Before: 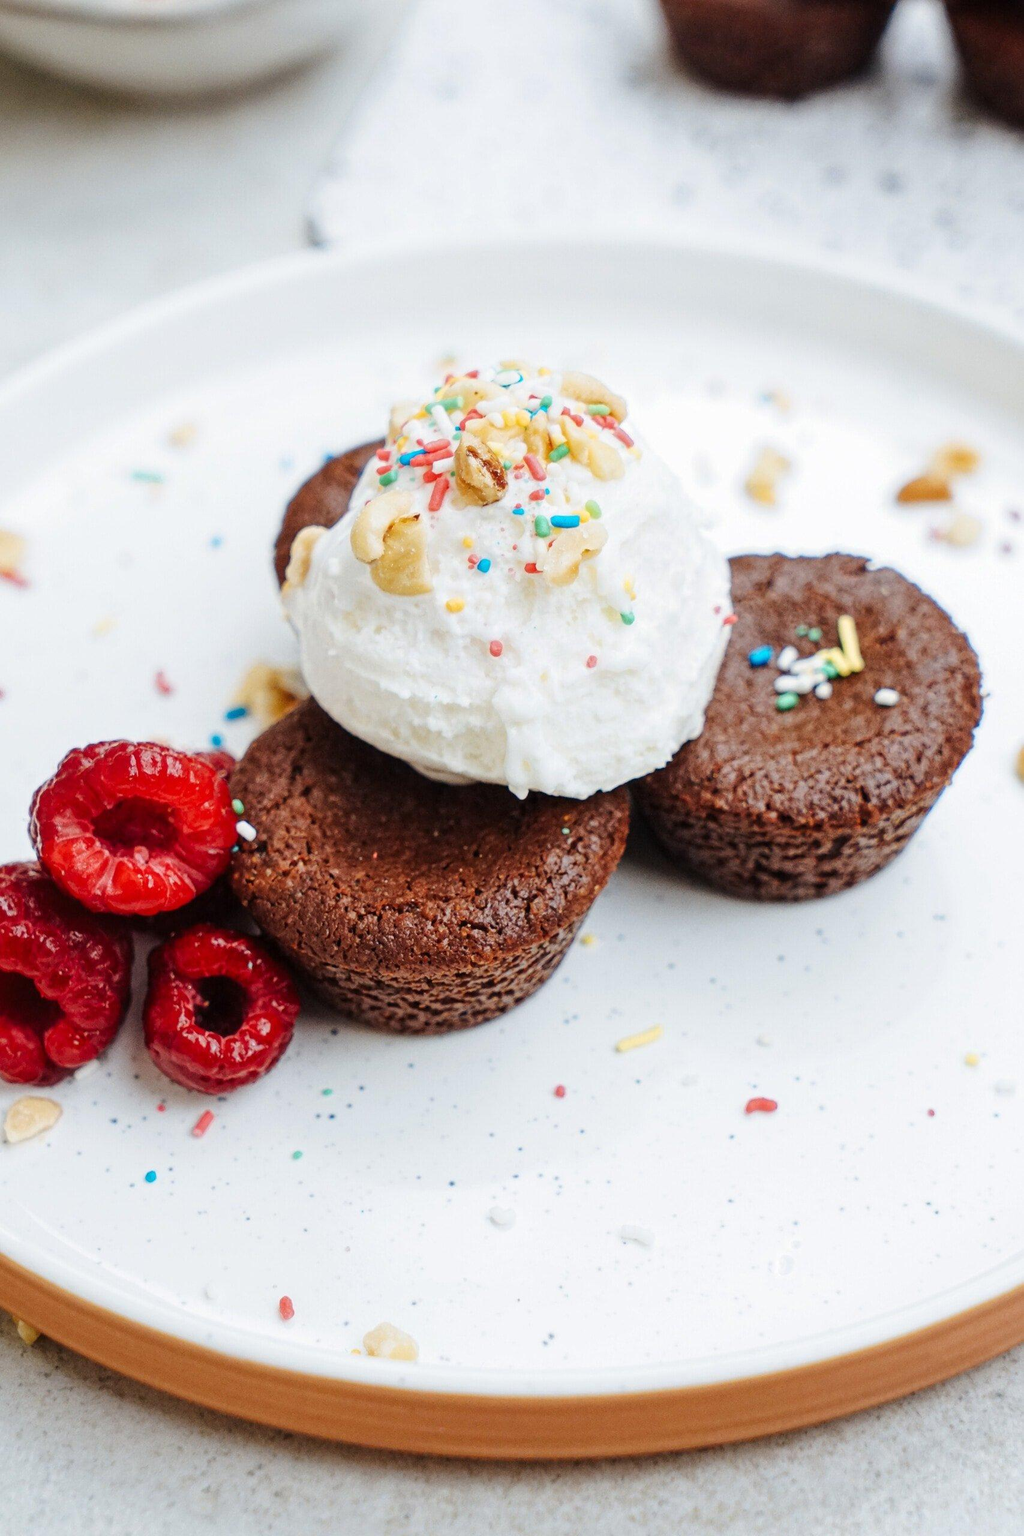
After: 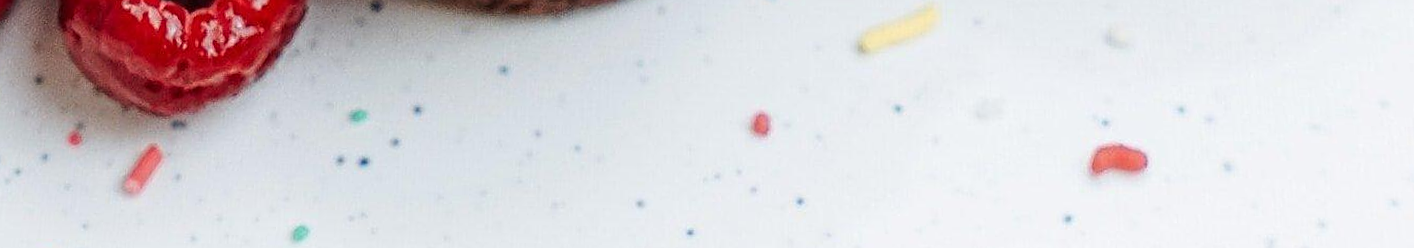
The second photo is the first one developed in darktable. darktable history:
rotate and perspective: rotation 0.72°, lens shift (vertical) -0.352, lens shift (horizontal) -0.051, crop left 0.152, crop right 0.859, crop top 0.019, crop bottom 0.964
crop and rotate: top 59.084%, bottom 30.916%
sharpen: on, module defaults
